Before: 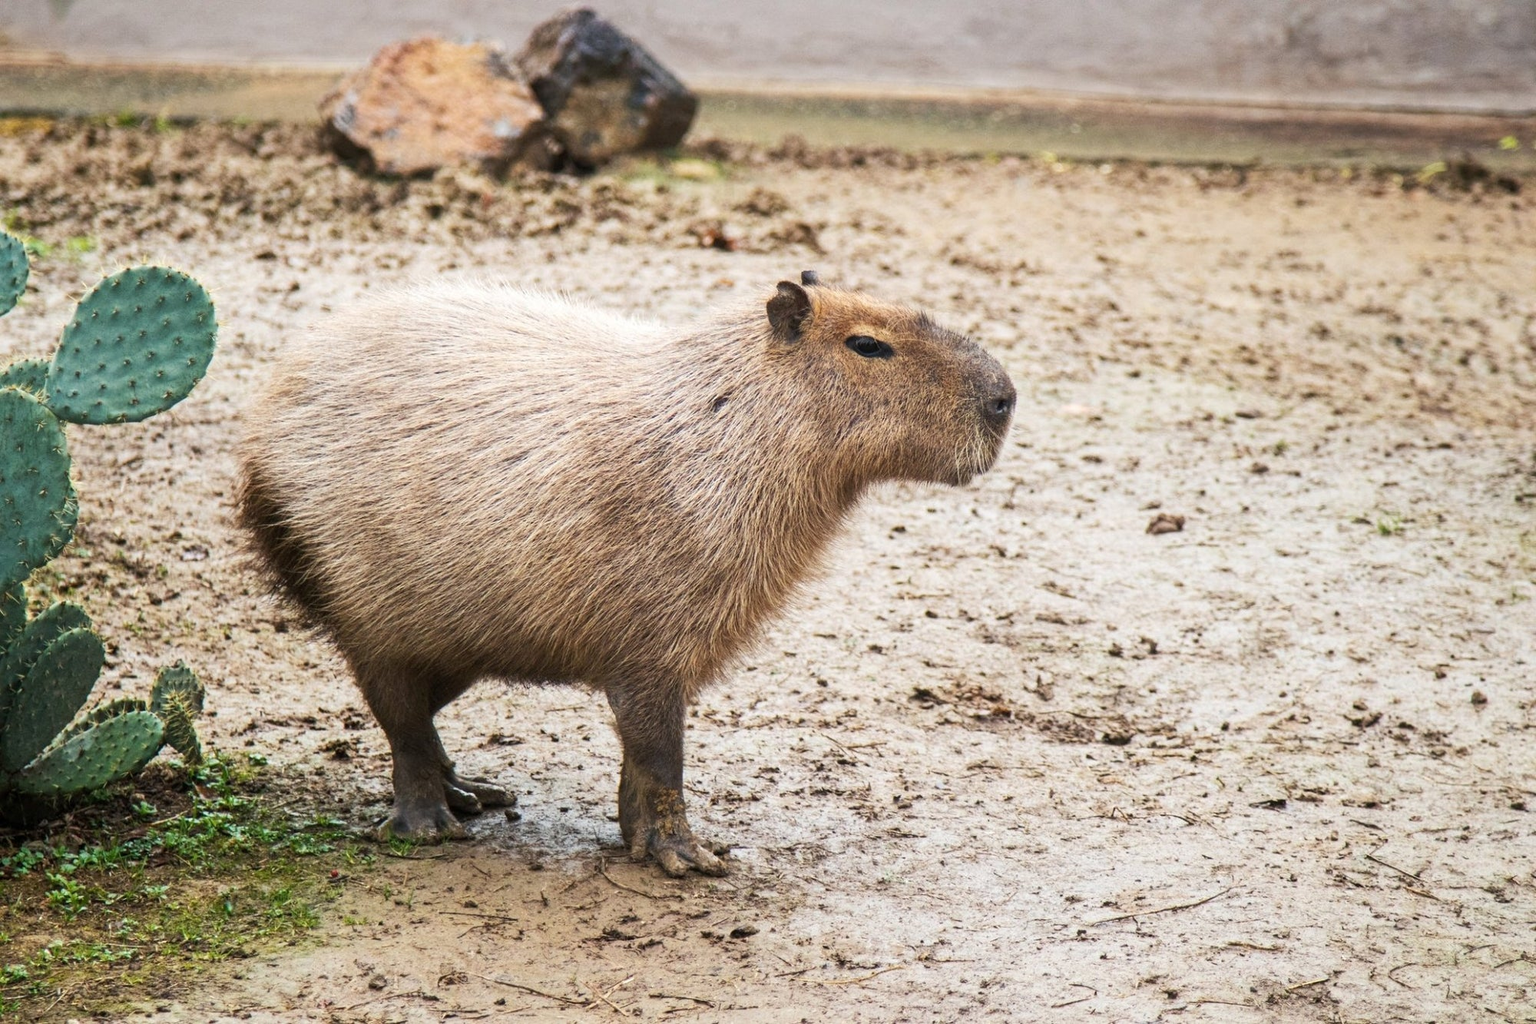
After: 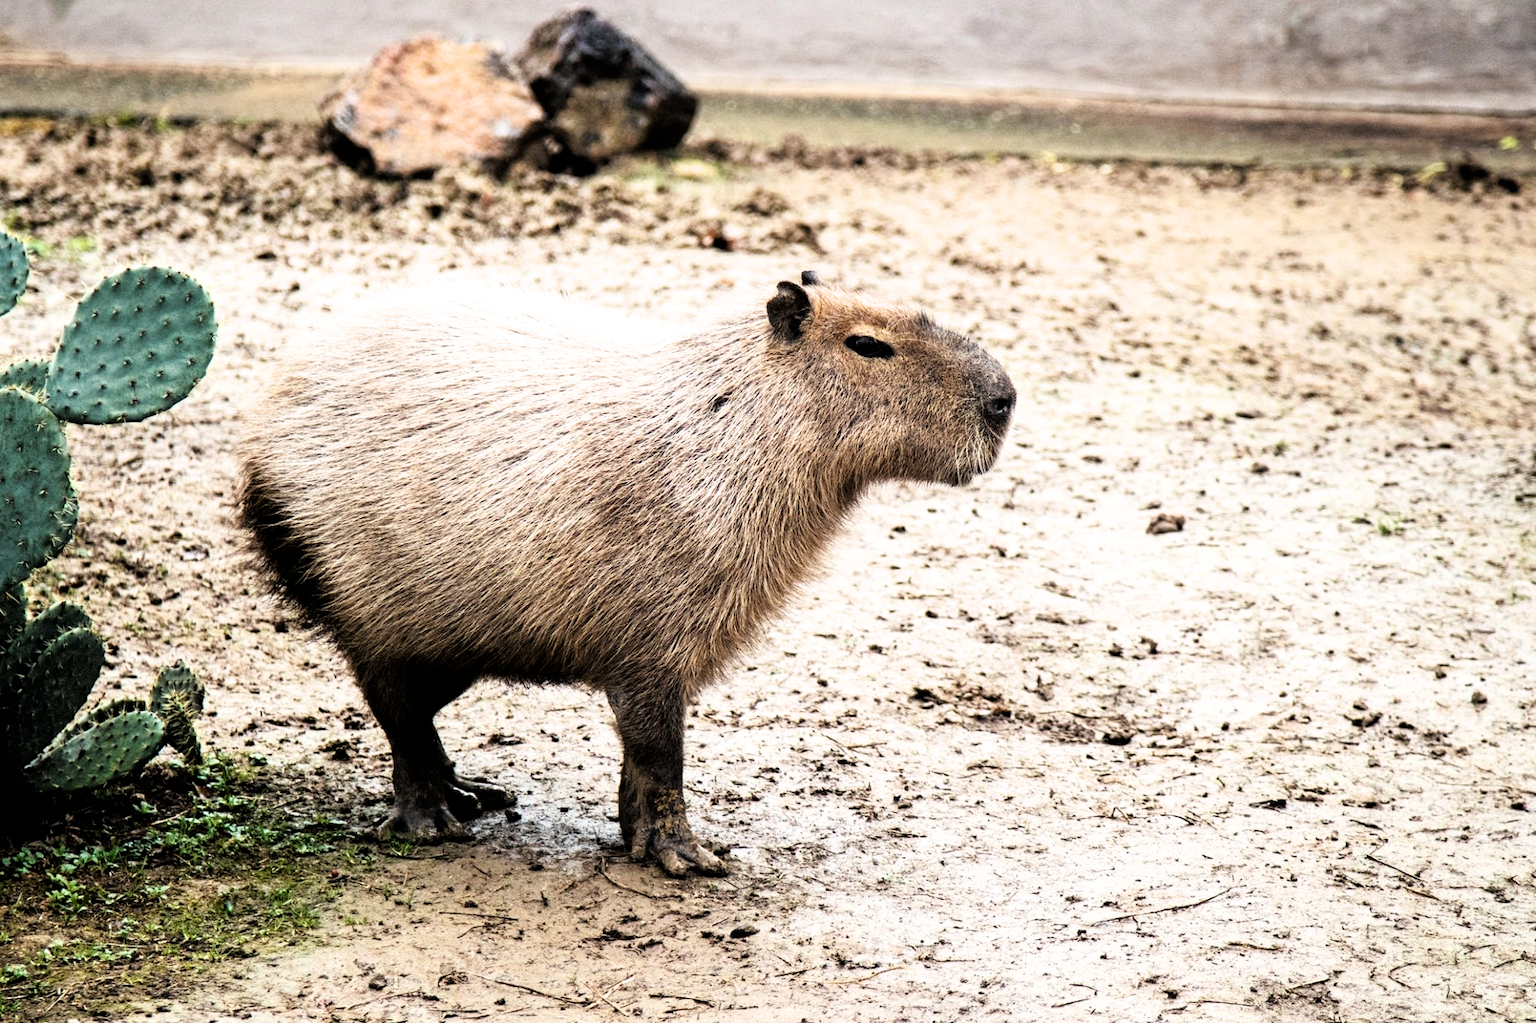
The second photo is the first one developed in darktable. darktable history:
filmic rgb: black relative exposure -3.62 EV, white relative exposure 2.17 EV, hardness 3.63, iterations of high-quality reconstruction 0
